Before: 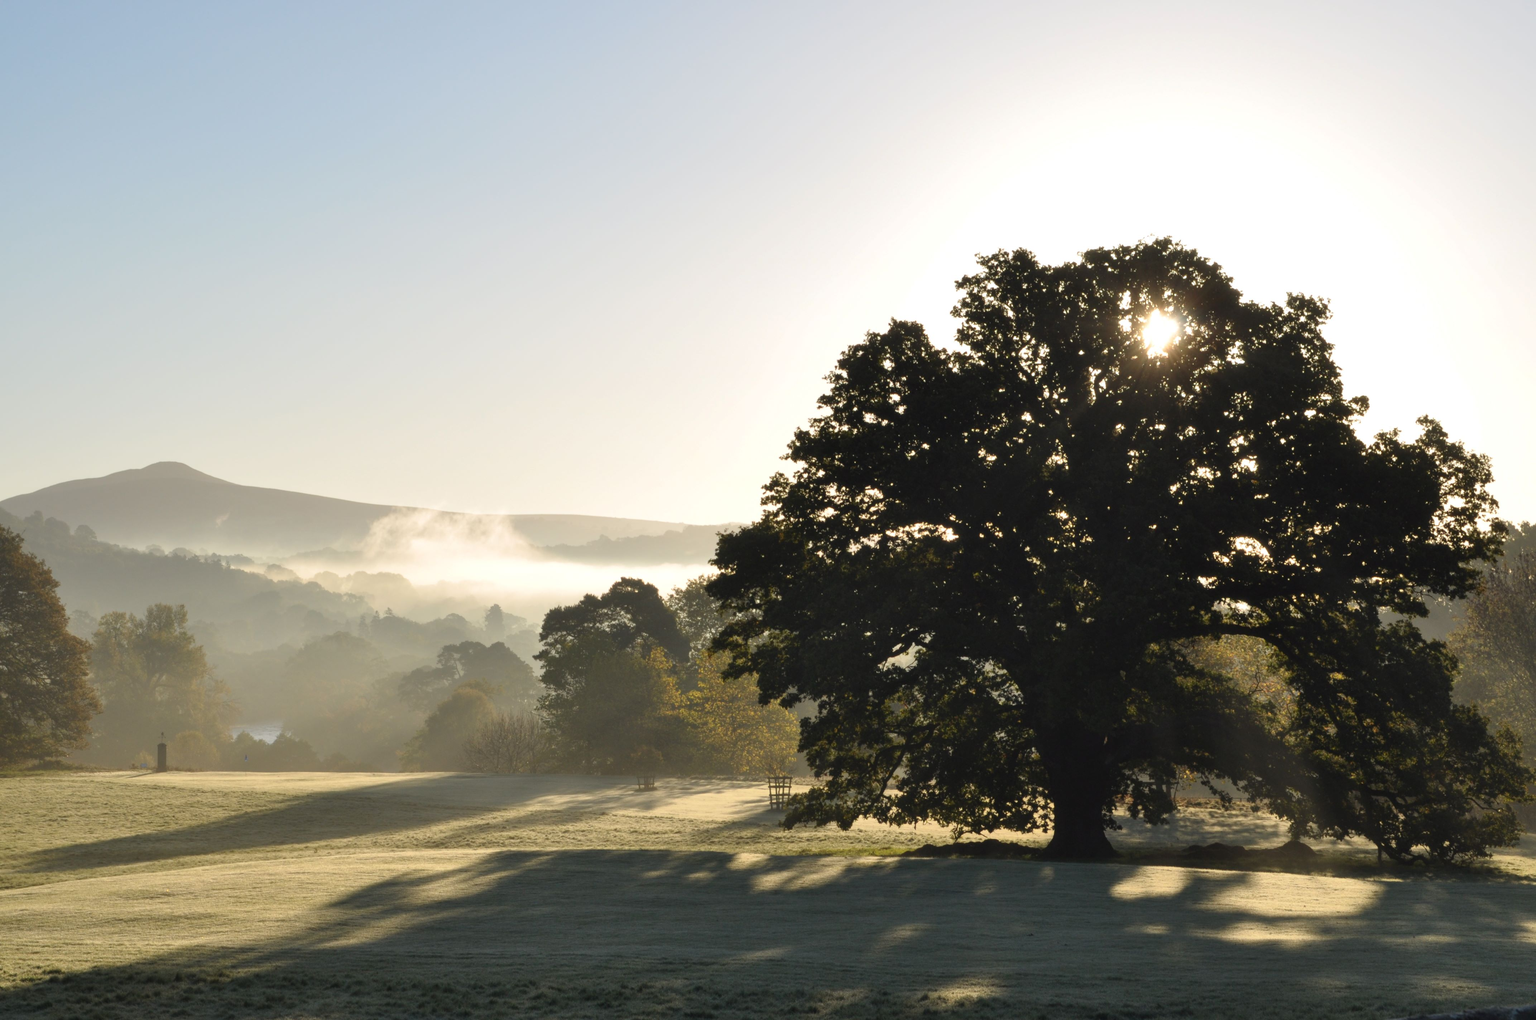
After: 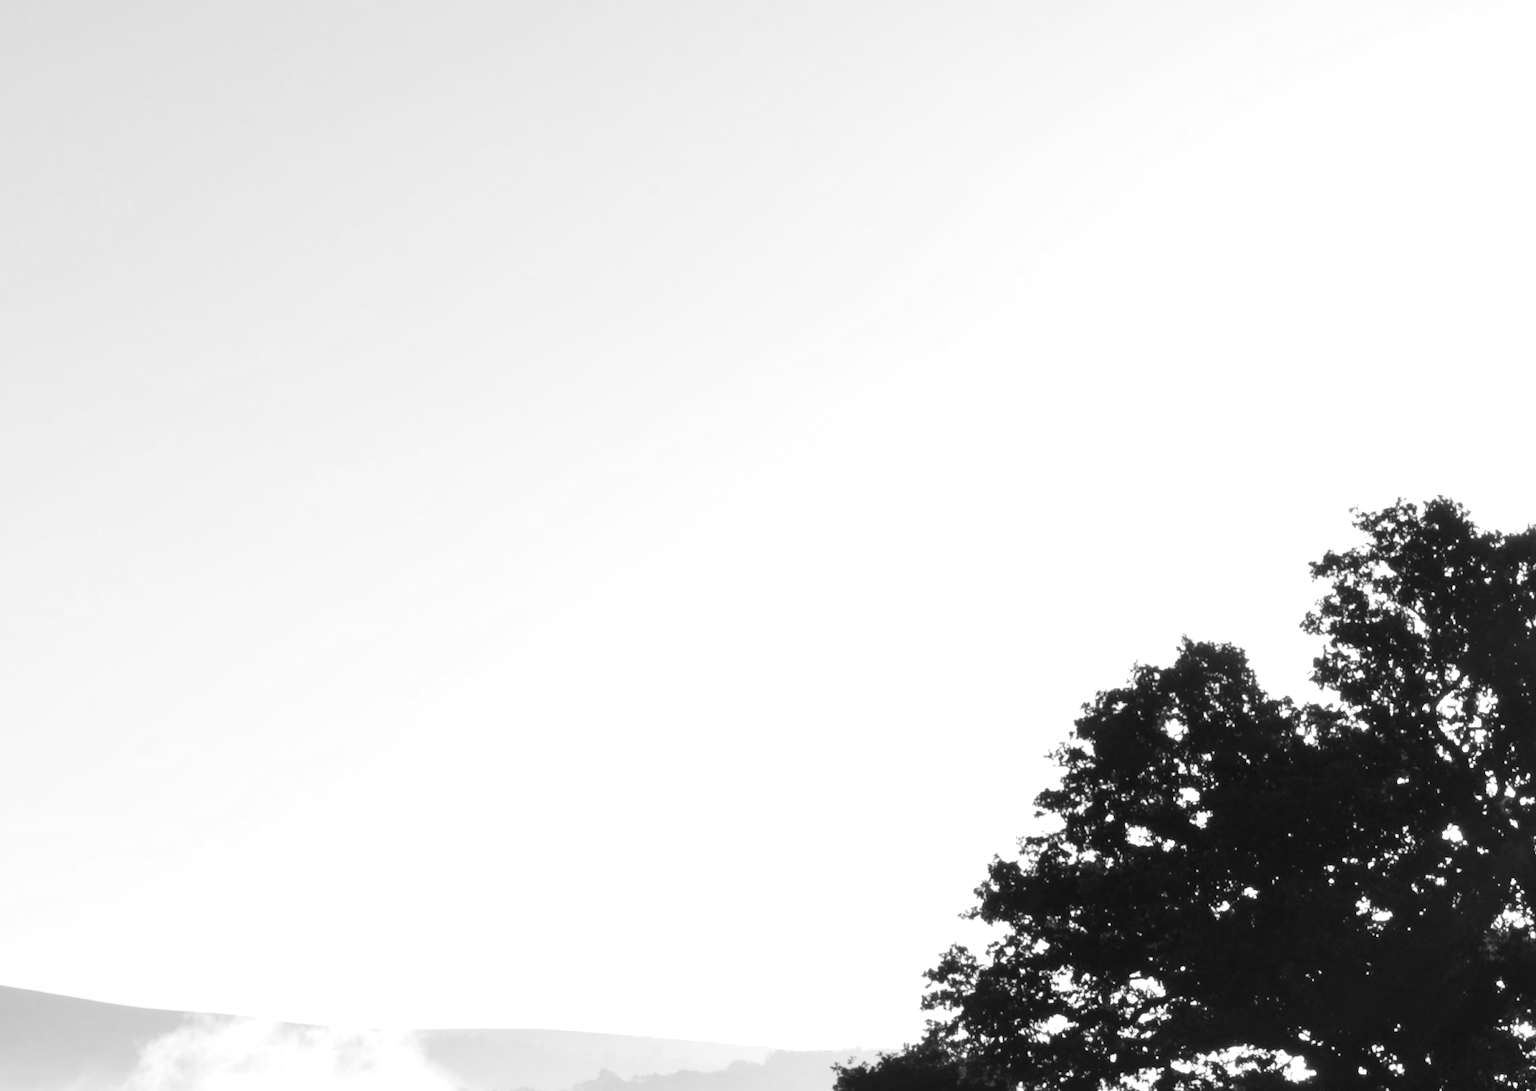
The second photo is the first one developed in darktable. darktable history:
crop: left 19.556%, right 30.401%, bottom 46.458%
tone equalizer: on, module defaults
exposure: exposure 0.367 EV, compensate highlight preservation false
white balance: red 1.08, blue 0.791
contrast brightness saturation: contrast 0.16, saturation 0.32
monochrome: on, module defaults
